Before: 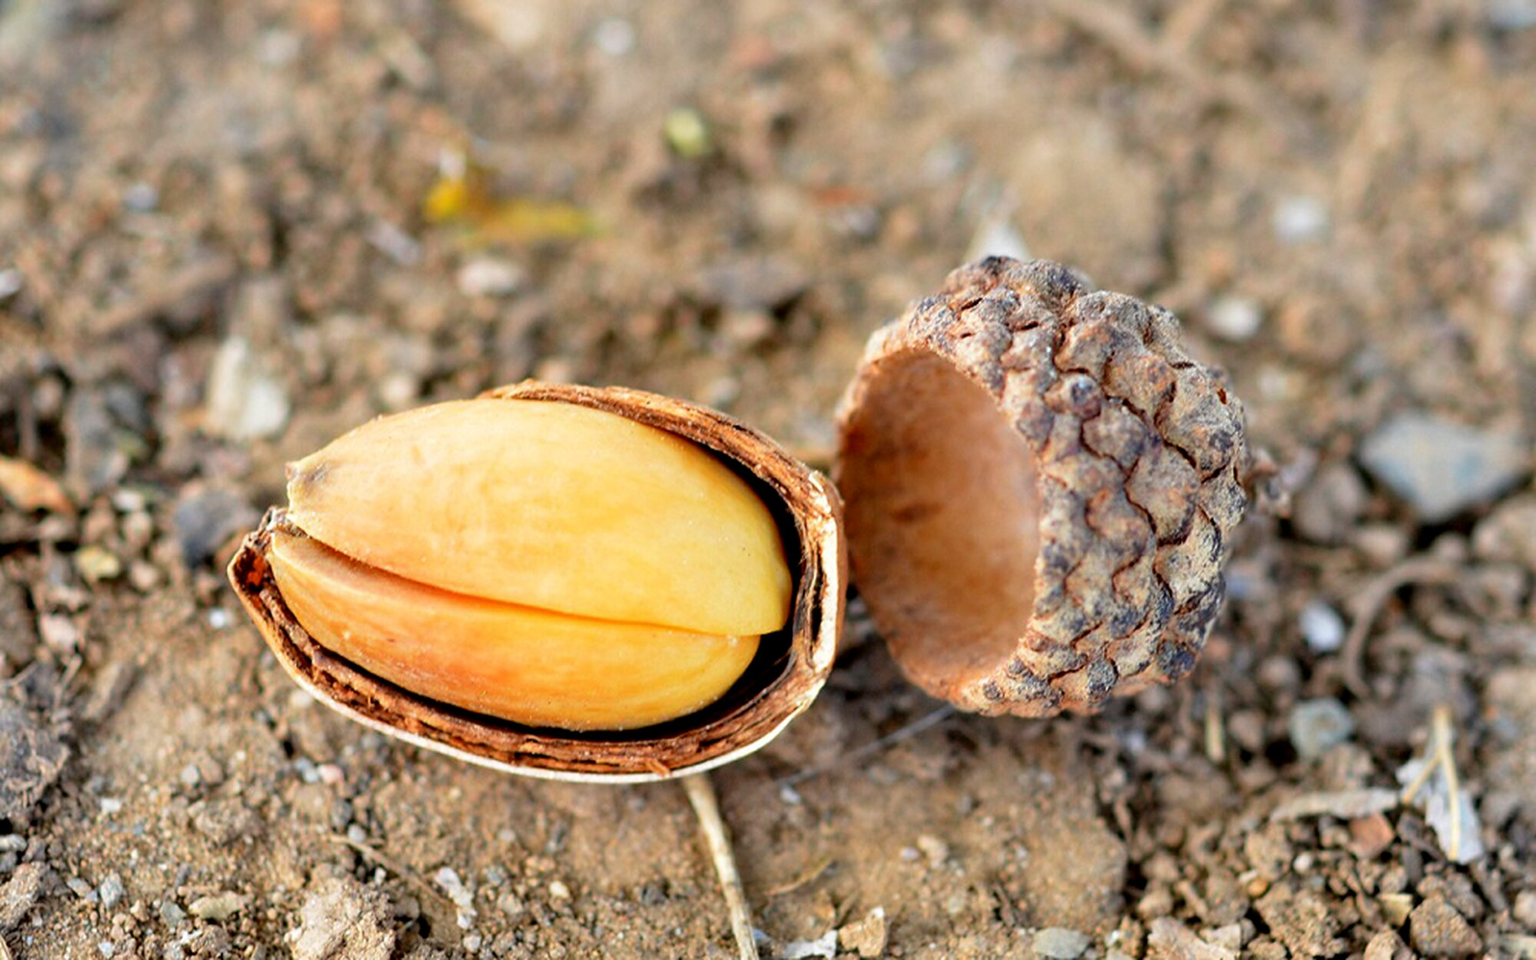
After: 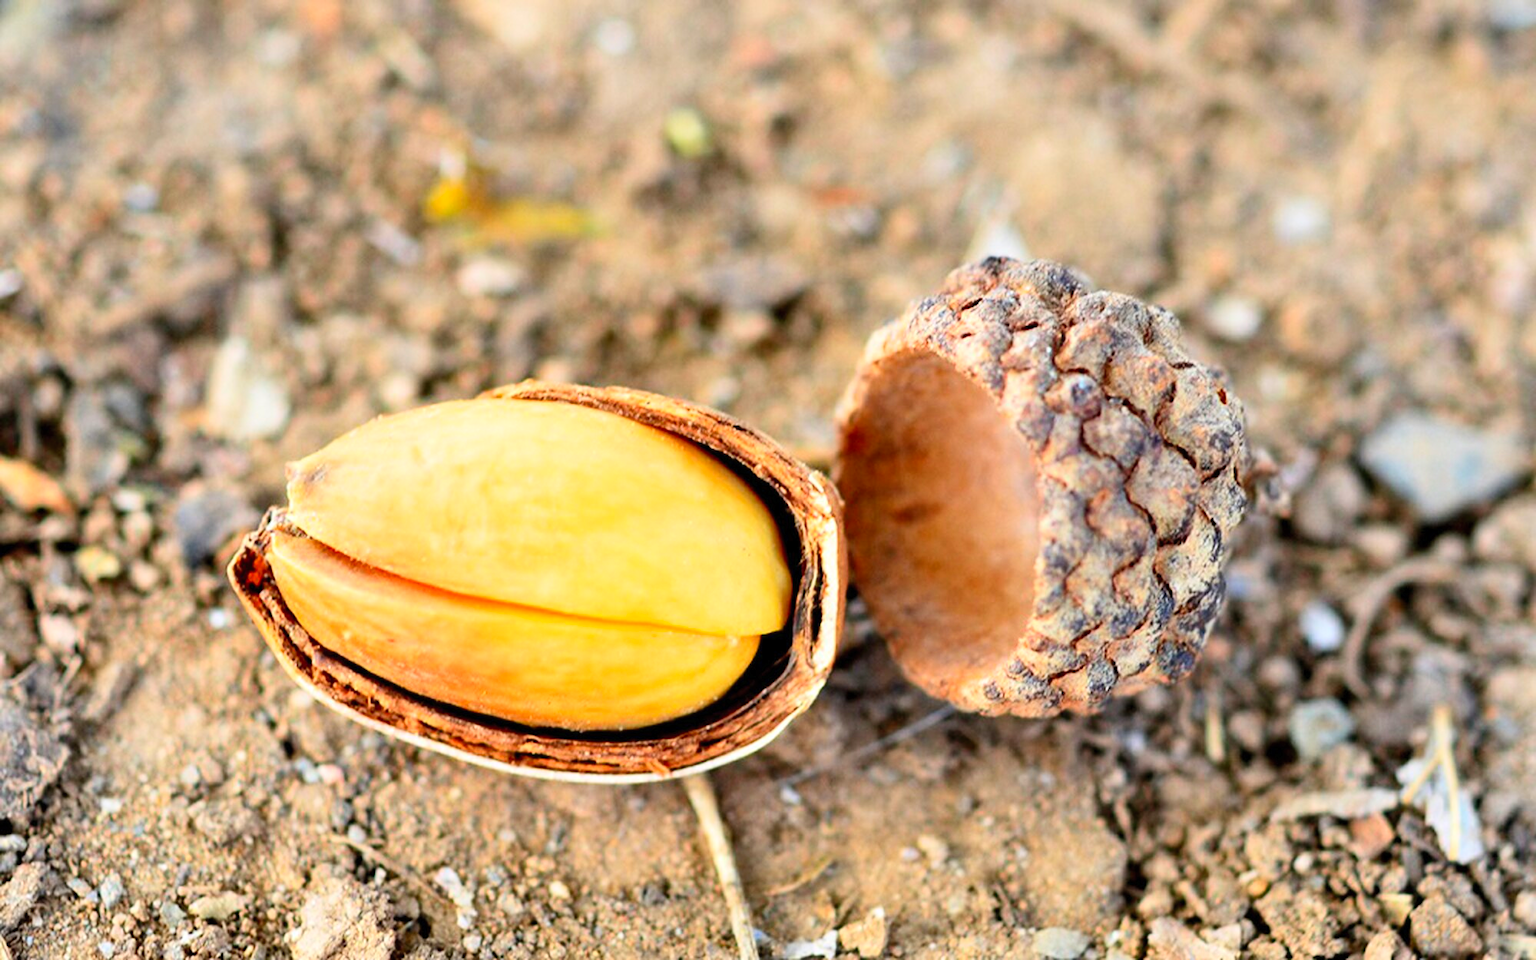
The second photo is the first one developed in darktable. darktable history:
contrast brightness saturation: contrast 0.202, brightness 0.164, saturation 0.229
